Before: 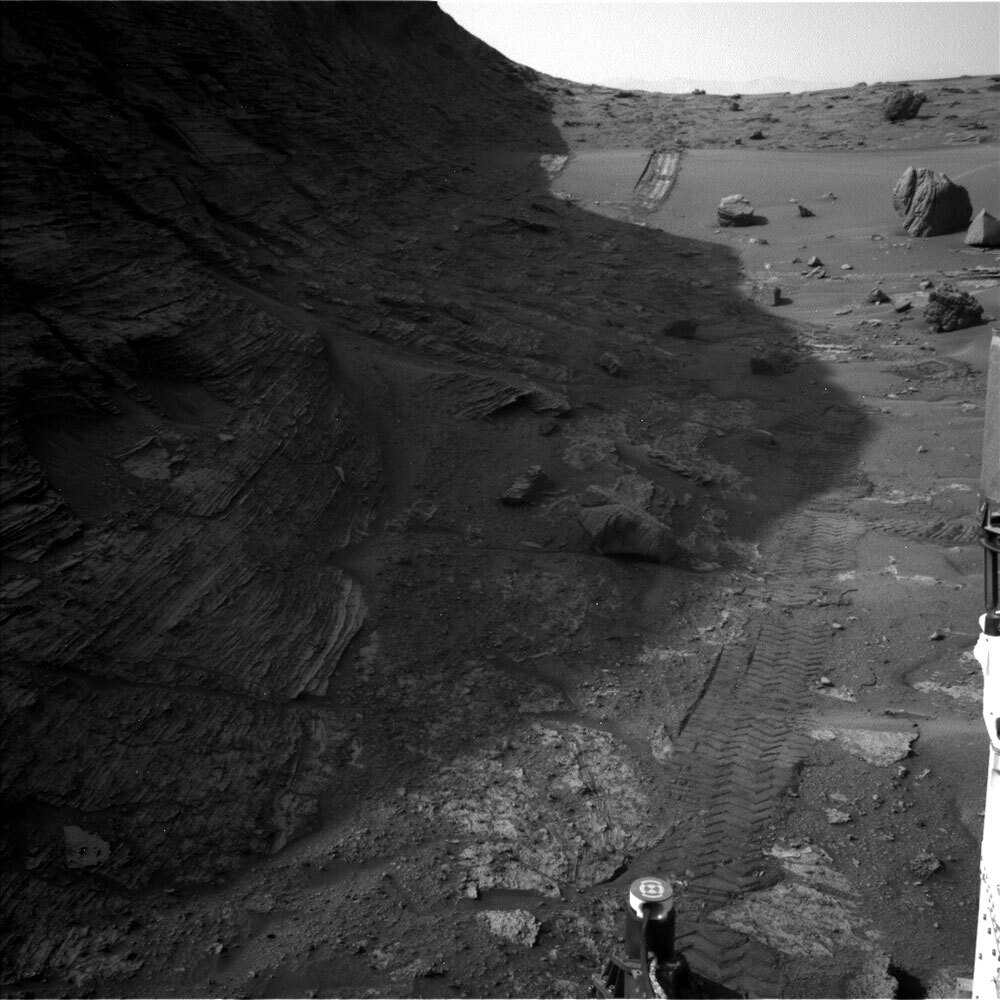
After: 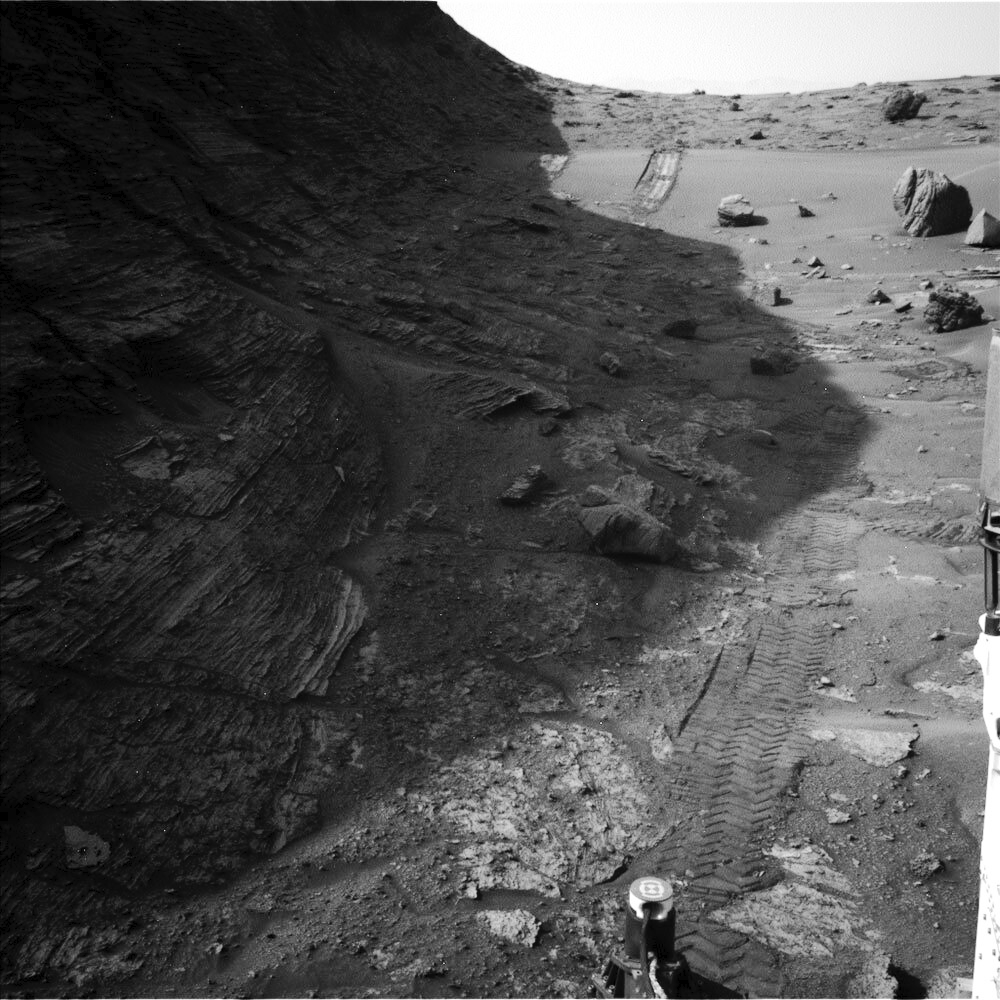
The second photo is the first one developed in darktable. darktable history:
contrast brightness saturation: contrast 0.2, brightness 0.16, saturation 0.22
tone curve: curves: ch0 [(0, 0) (0.003, 0.012) (0.011, 0.02) (0.025, 0.032) (0.044, 0.046) (0.069, 0.06) (0.1, 0.09) (0.136, 0.133) (0.177, 0.182) (0.224, 0.247) (0.277, 0.316) (0.335, 0.396) (0.399, 0.48) (0.468, 0.568) (0.543, 0.646) (0.623, 0.717) (0.709, 0.777) (0.801, 0.846) (0.898, 0.912) (1, 1)], preserve colors none
